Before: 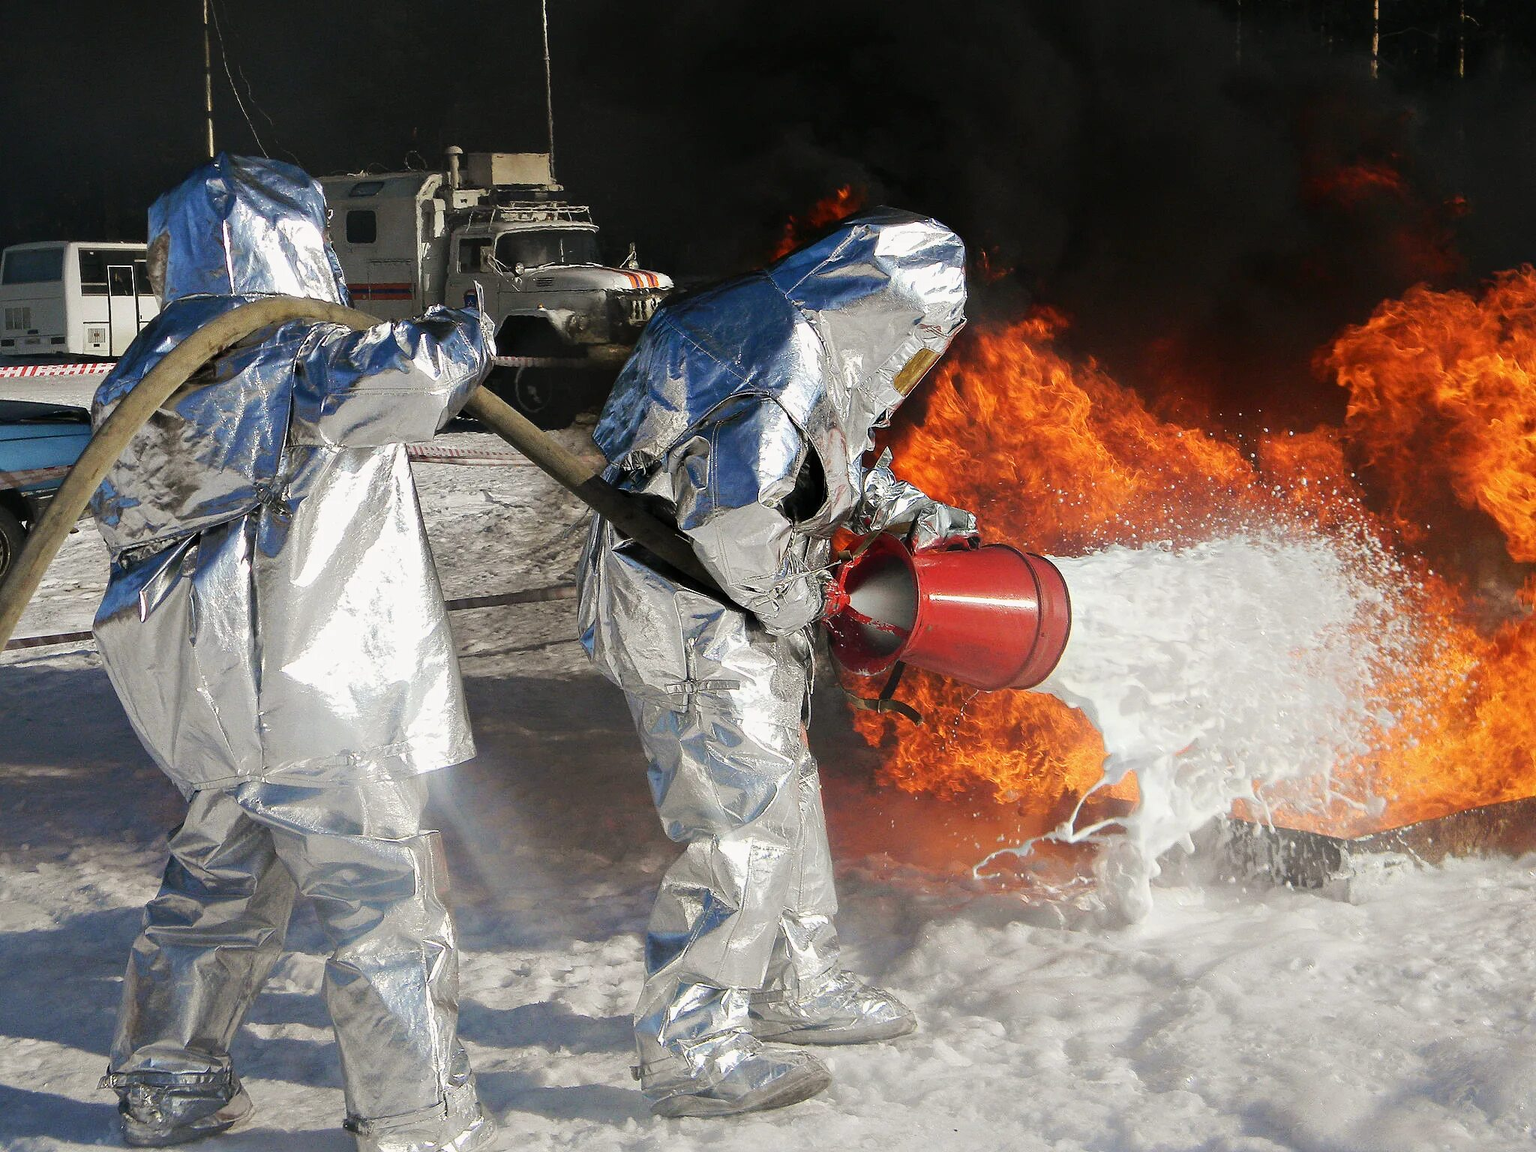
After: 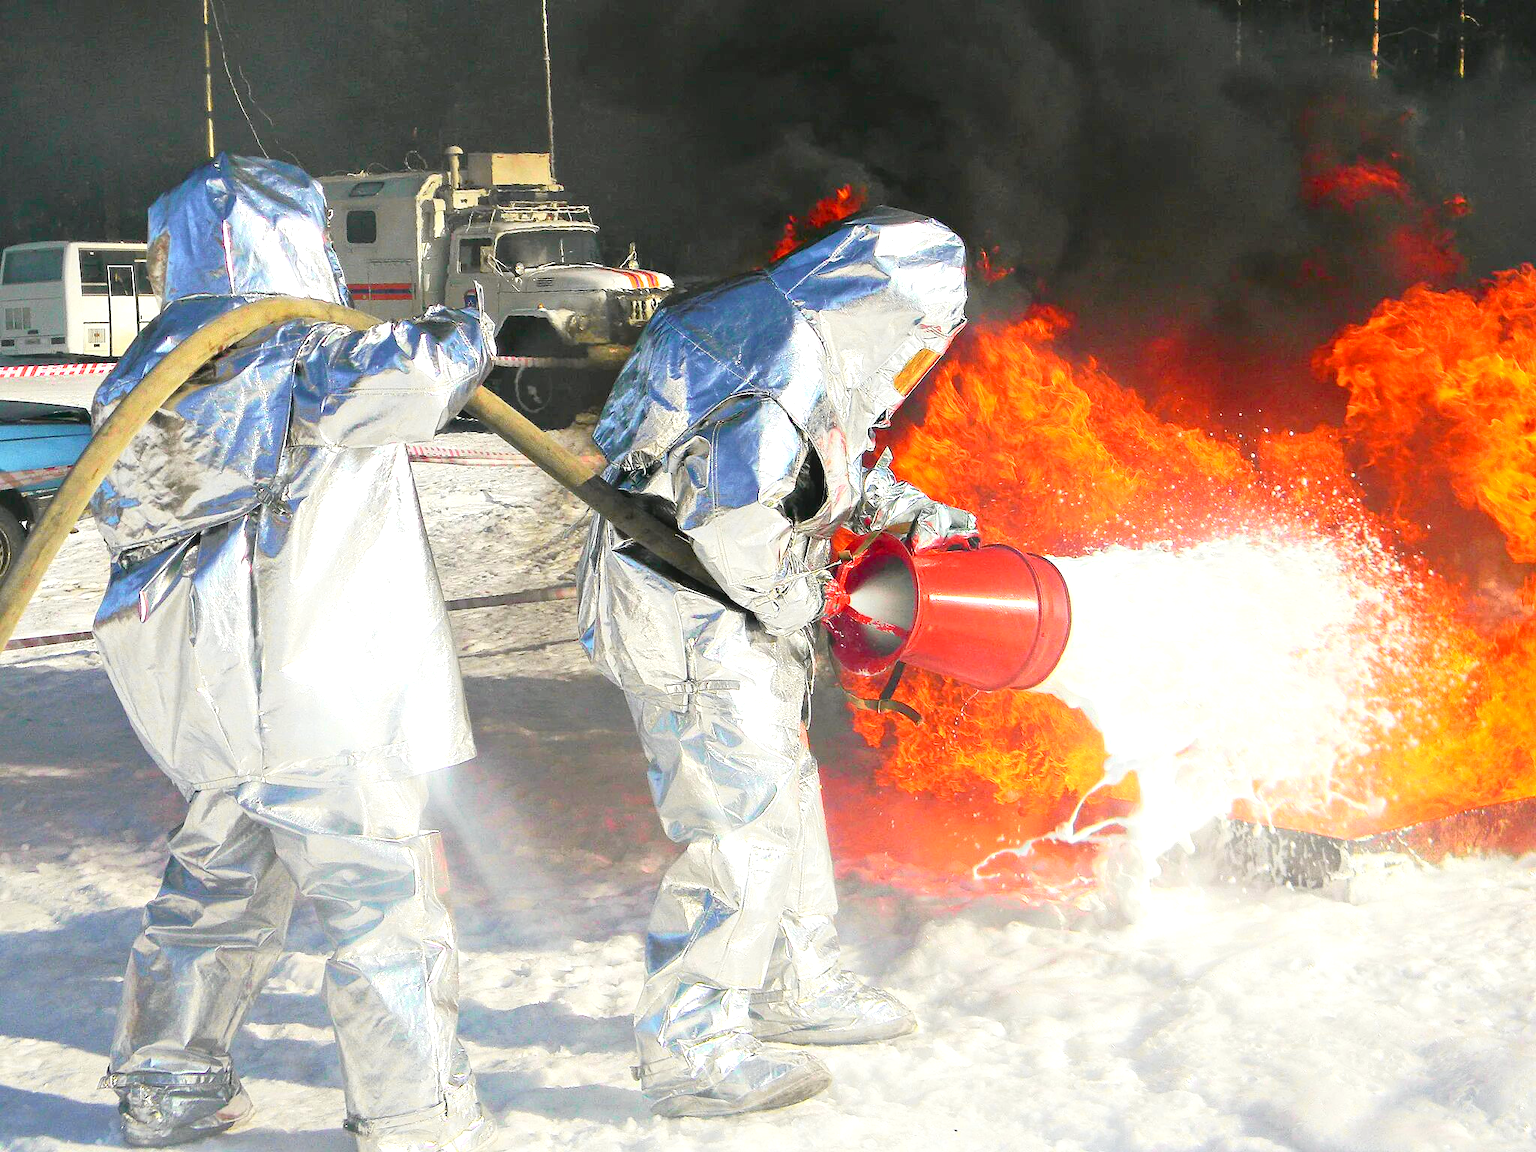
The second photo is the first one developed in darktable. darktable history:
tone curve: curves: ch0 [(0, 0.012) (0.144, 0.137) (0.326, 0.386) (0.489, 0.573) (0.656, 0.763) (0.849, 0.902) (1, 0.974)]; ch1 [(0, 0) (0.366, 0.367) (0.475, 0.453) (0.494, 0.493) (0.504, 0.497) (0.544, 0.579) (0.562, 0.619) (0.622, 0.694) (1, 1)]; ch2 [(0, 0) (0.333, 0.346) (0.375, 0.375) (0.424, 0.43) (0.476, 0.492) (0.502, 0.503) (0.533, 0.541) (0.572, 0.615) (0.605, 0.656) (0.641, 0.709) (1, 1)], color space Lab, independent channels, preserve colors none
contrast brightness saturation: contrast -0.11
exposure: black level correction 0, exposure 1.45 EV, compensate exposure bias true, compensate highlight preservation false
tone equalizer: -8 EV 0.25 EV, -7 EV 0.417 EV, -6 EV 0.417 EV, -5 EV 0.25 EV, -3 EV -0.25 EV, -2 EV -0.417 EV, -1 EV -0.417 EV, +0 EV -0.25 EV, edges refinement/feathering 500, mask exposure compensation -1.57 EV, preserve details guided filter
